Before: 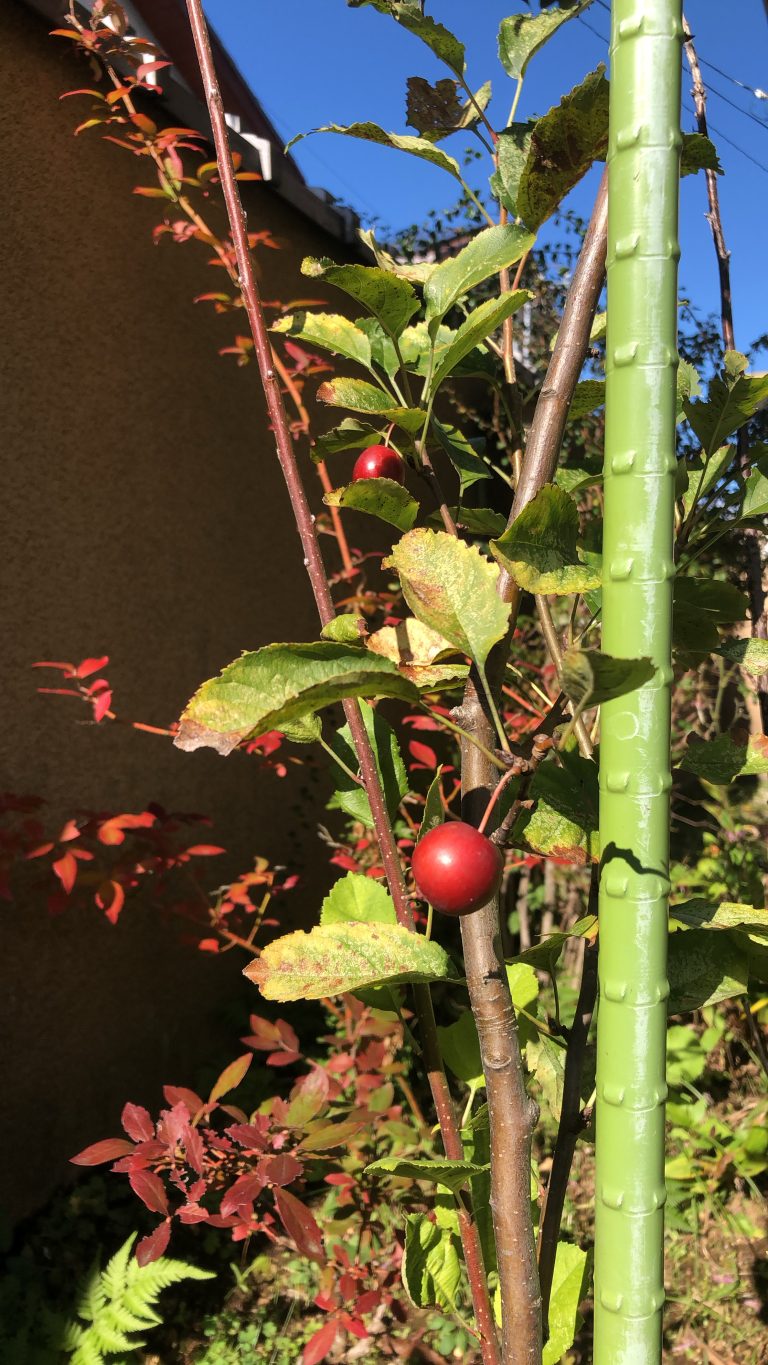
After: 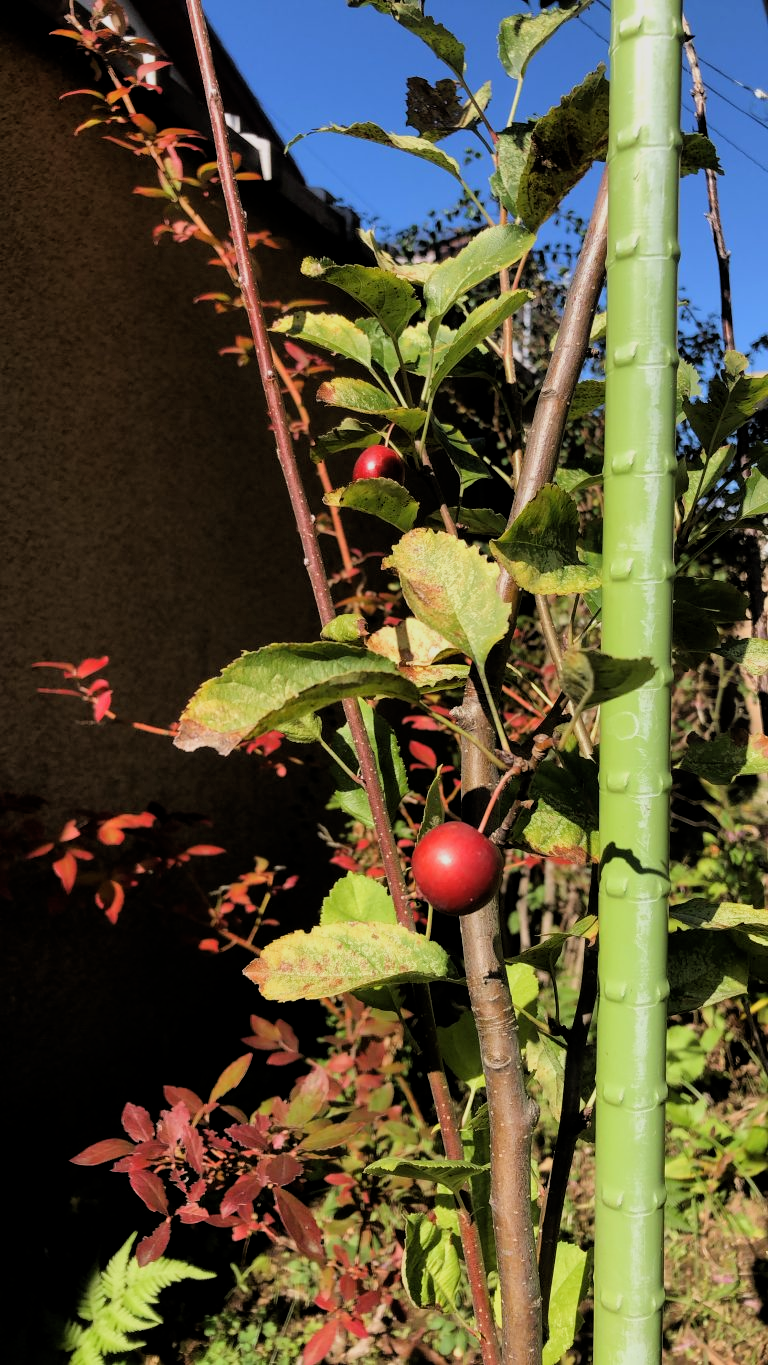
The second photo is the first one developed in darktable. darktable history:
filmic rgb: black relative exposure -7.7 EV, white relative exposure 4.36 EV, target black luminance 0%, hardness 3.75, latitude 50.75%, contrast 1.078, highlights saturation mix 9.49%, shadows ↔ highlights balance -0.253%, add noise in highlights 0.002, preserve chrominance luminance Y, color science v3 (2019), use custom middle-gray values true, contrast in highlights soft
